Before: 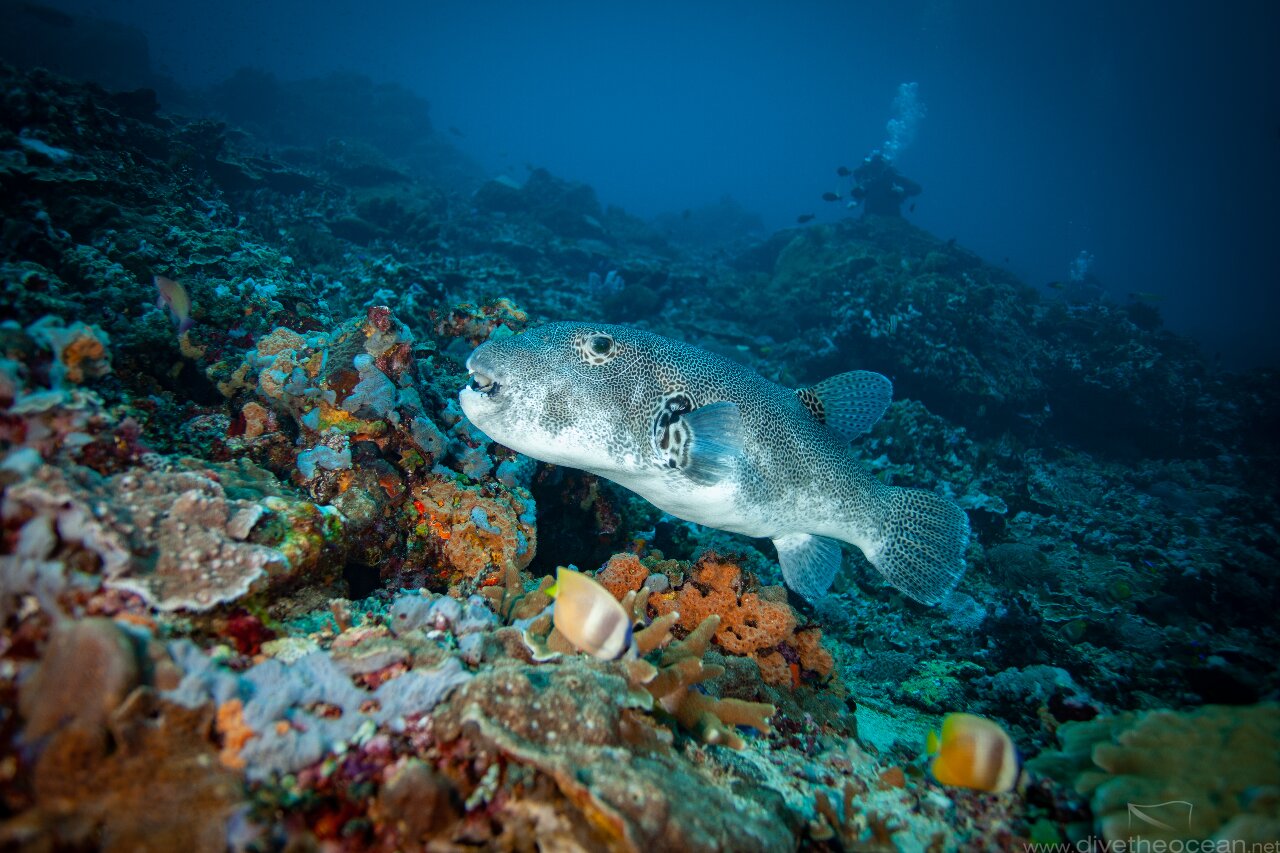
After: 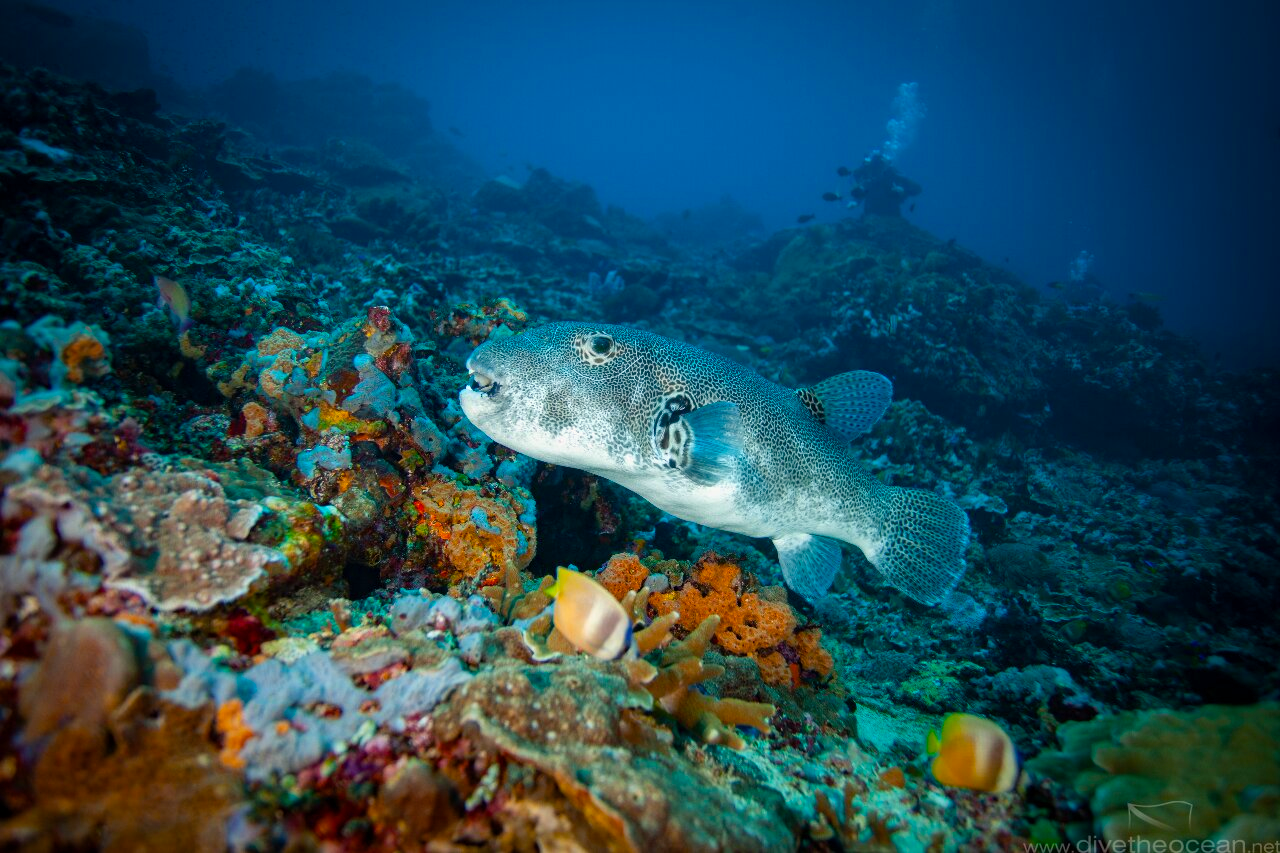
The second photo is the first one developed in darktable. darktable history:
color balance rgb: highlights gain › chroma 1.351%, highlights gain › hue 57.12°, perceptual saturation grading › global saturation 30.044%, global vibrance 14.508%
